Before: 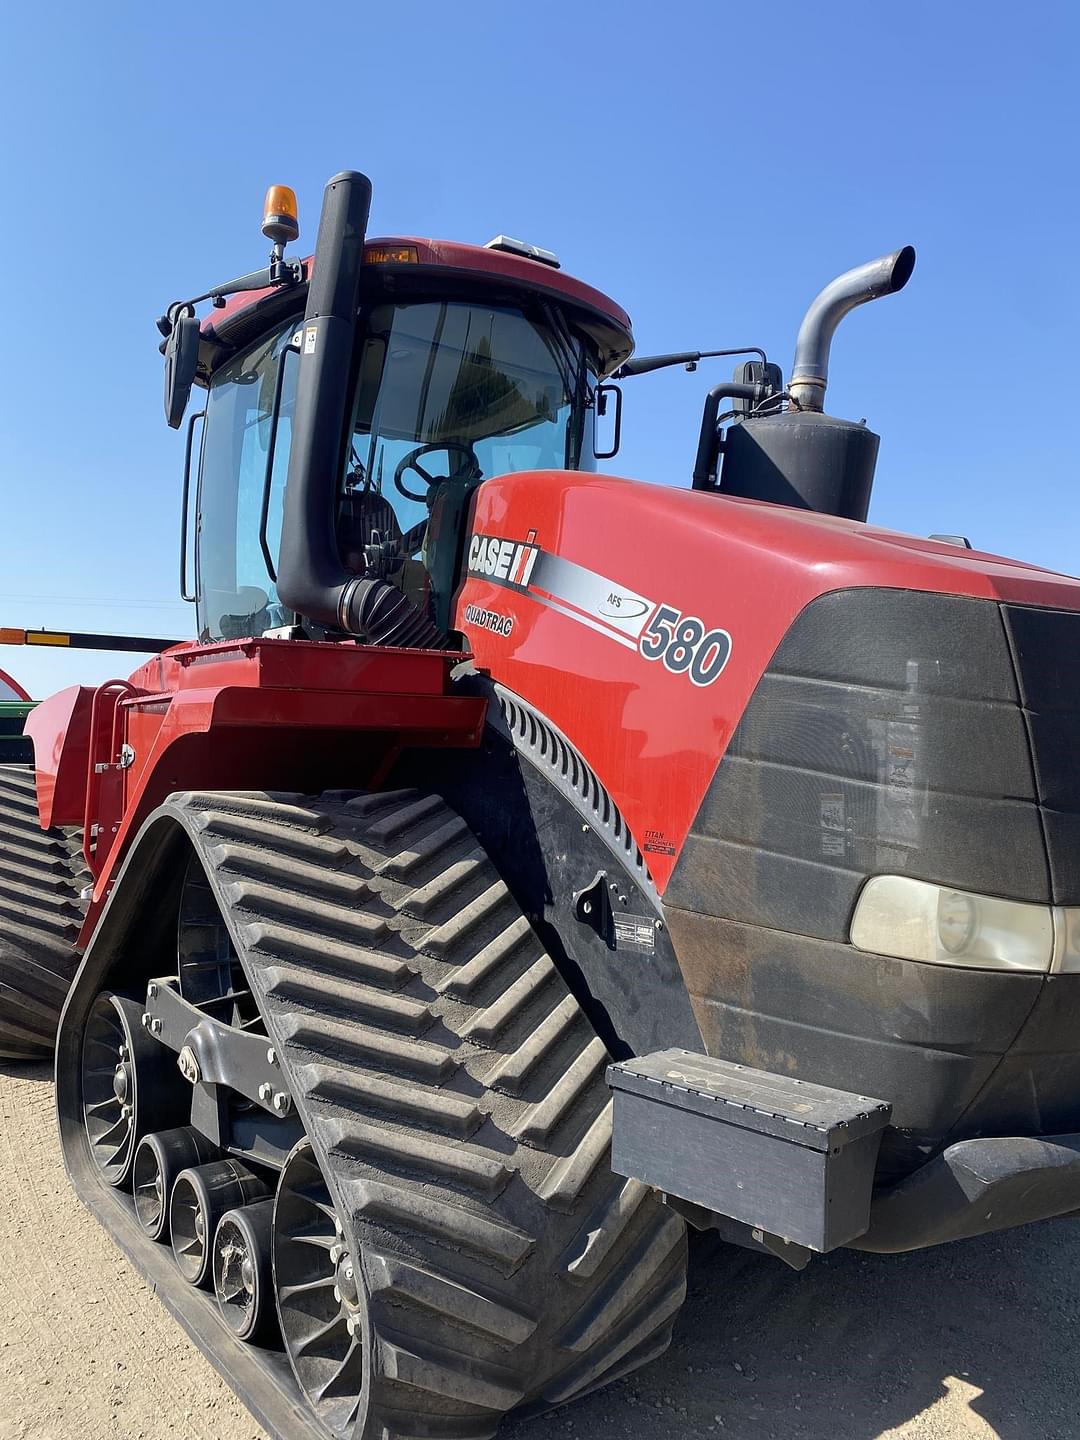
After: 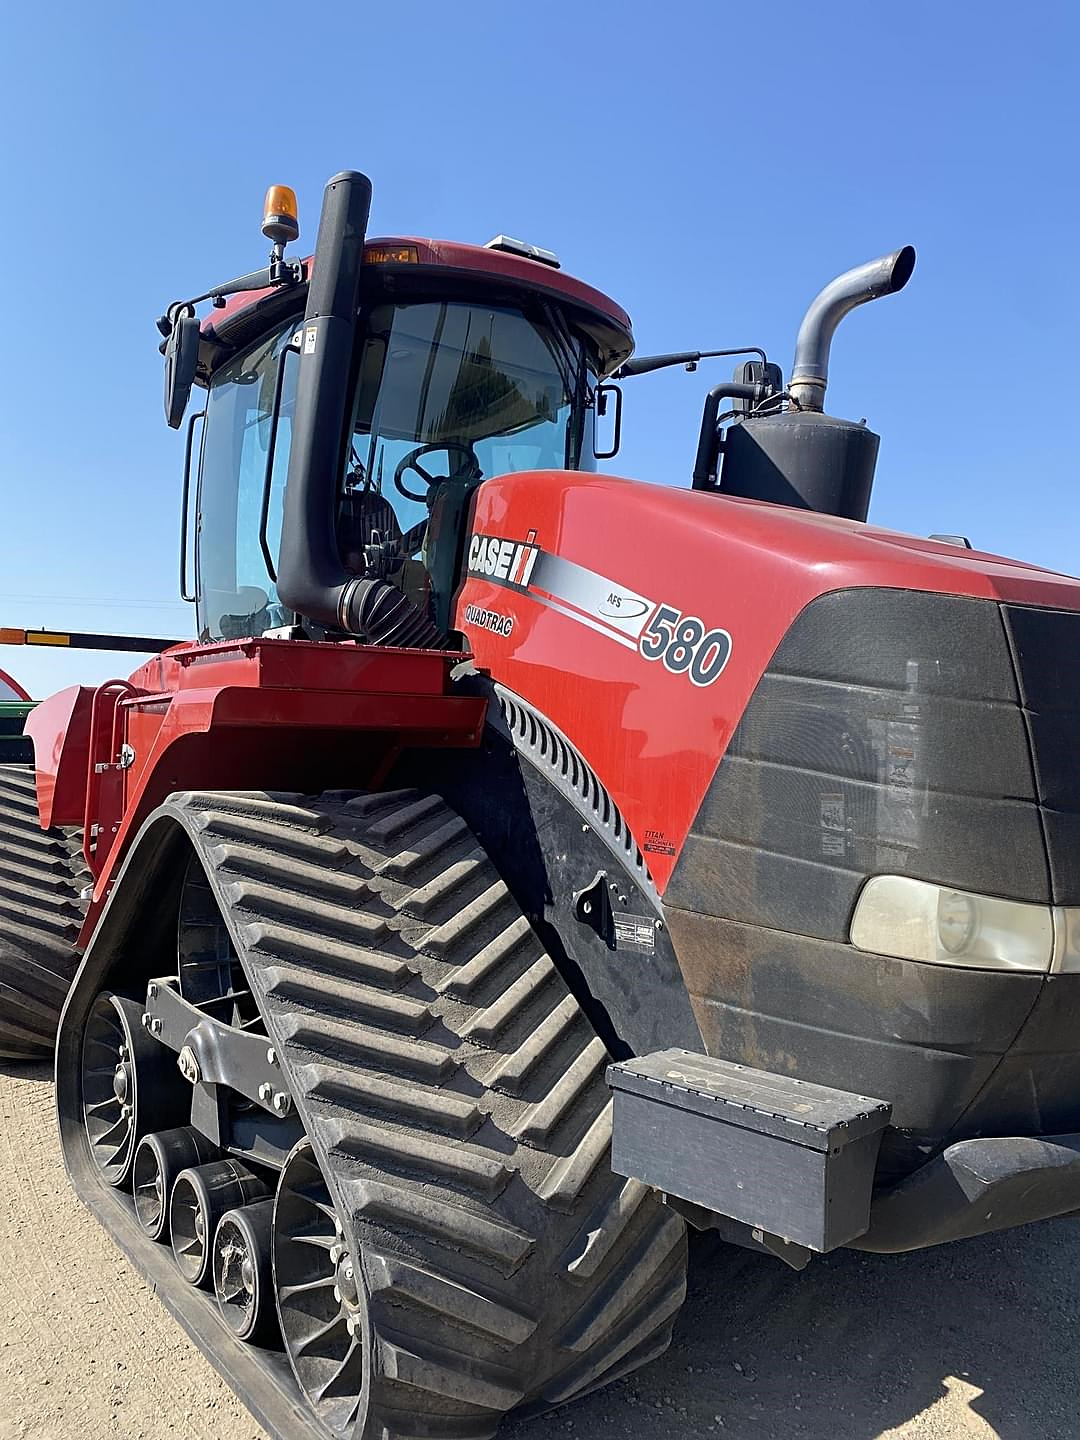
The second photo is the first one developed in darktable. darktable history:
sharpen: radius 2.488, amount 0.323
